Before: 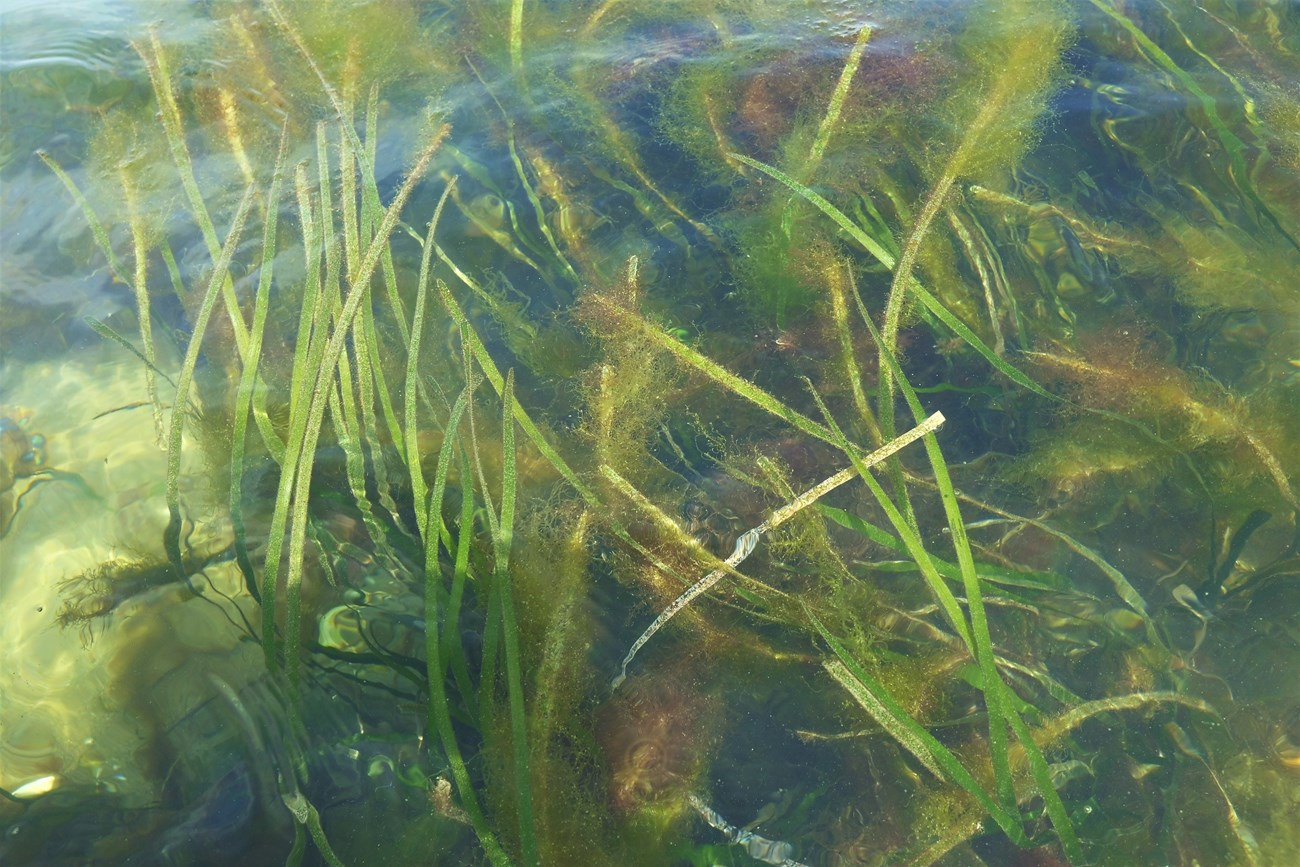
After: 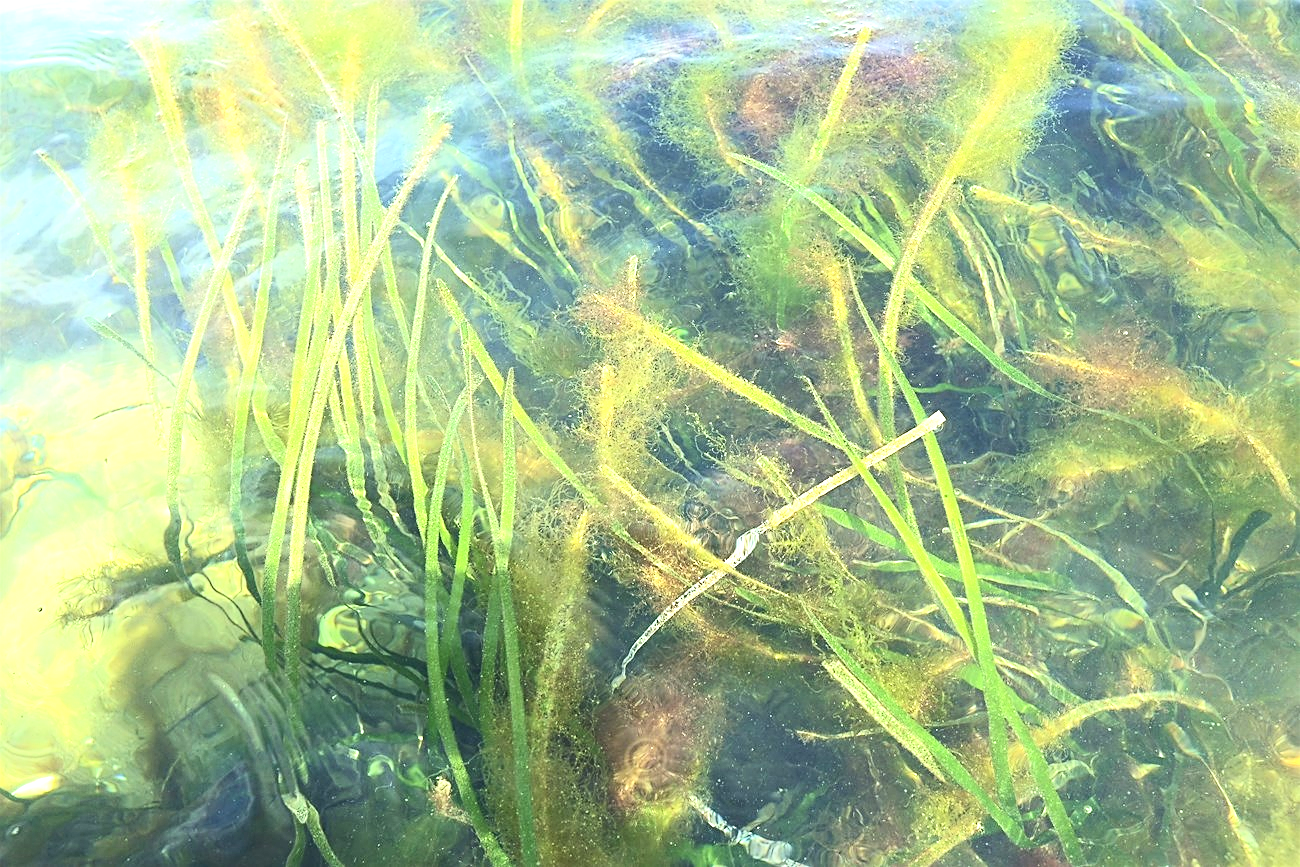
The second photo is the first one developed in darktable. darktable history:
sharpen: on, module defaults
exposure: black level correction 0, exposure 1.2 EV, compensate highlight preservation false
contrast brightness saturation: contrast 0.274
